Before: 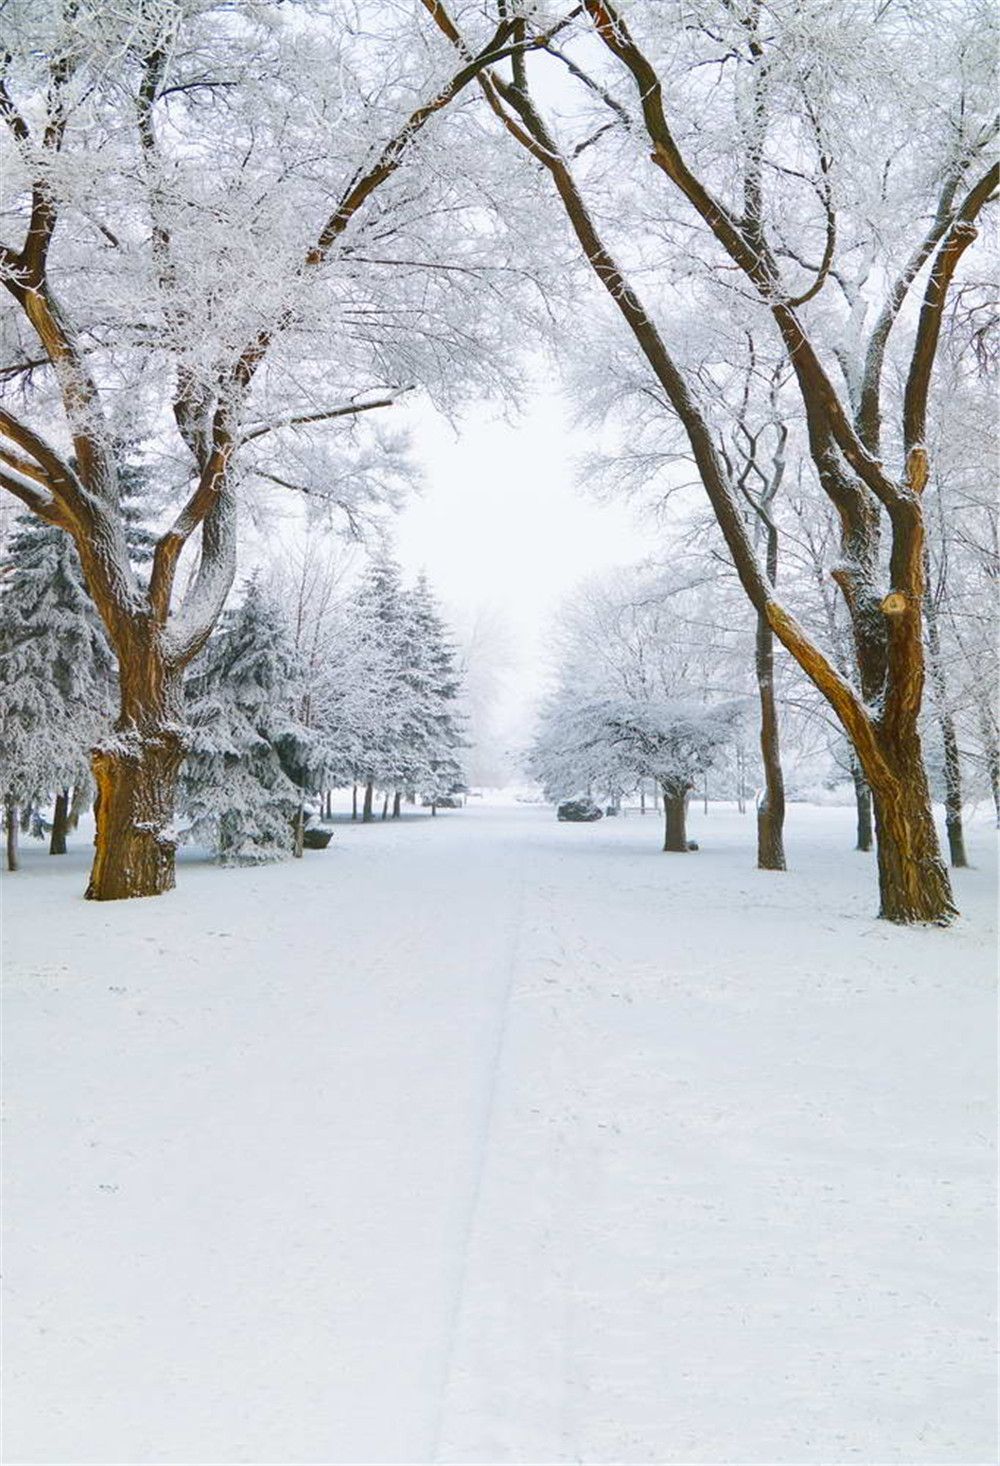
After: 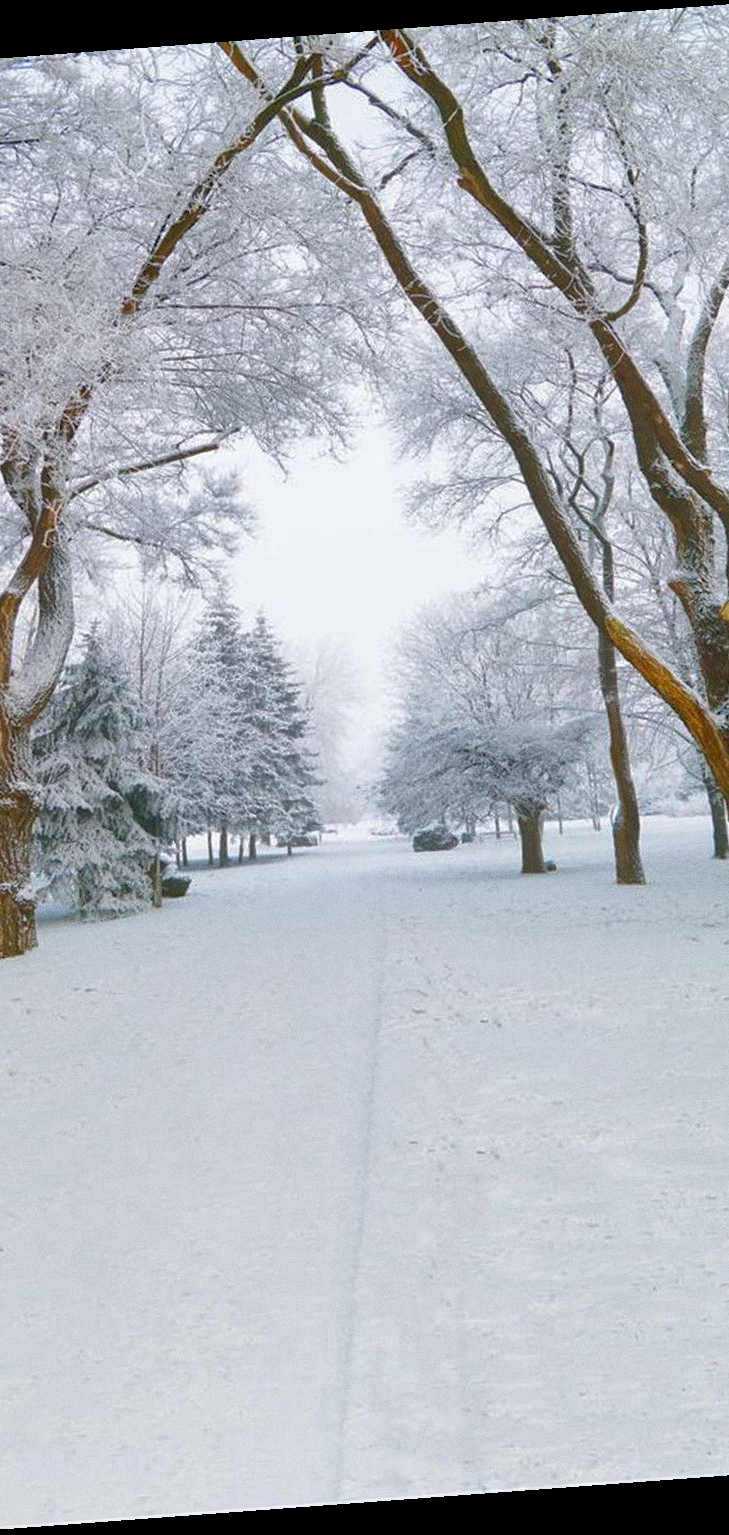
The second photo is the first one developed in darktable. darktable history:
crop and rotate: left 18.442%, right 15.508%
grain: coarseness 0.09 ISO
shadows and highlights: on, module defaults
rotate and perspective: rotation -4.25°, automatic cropping off
